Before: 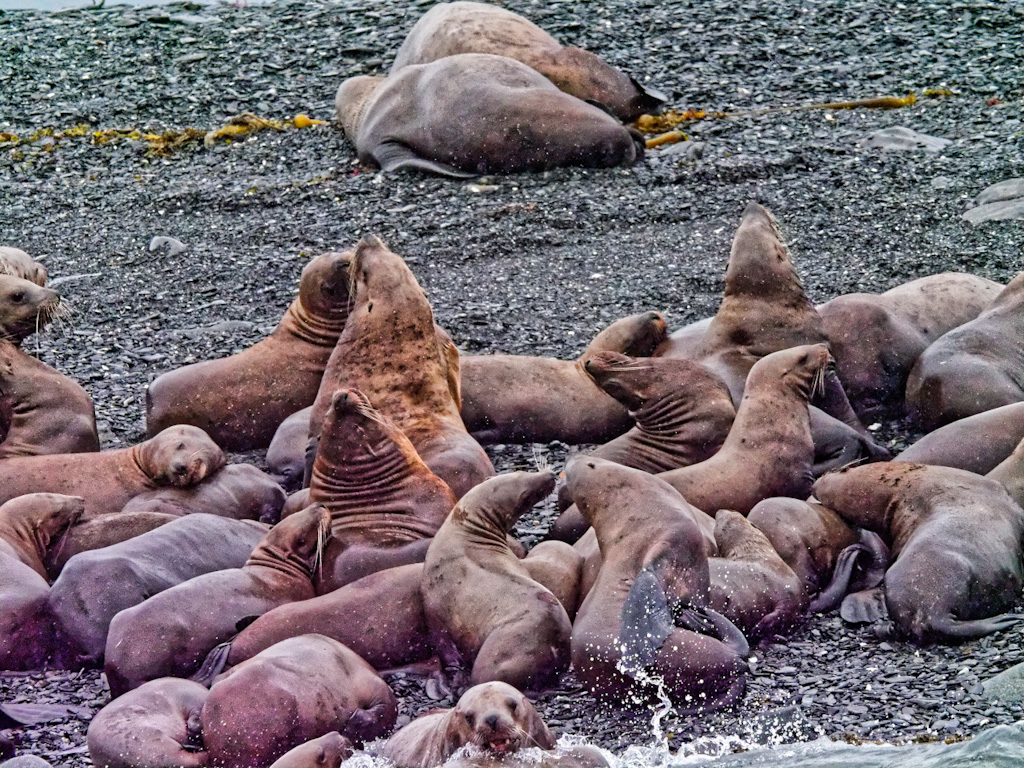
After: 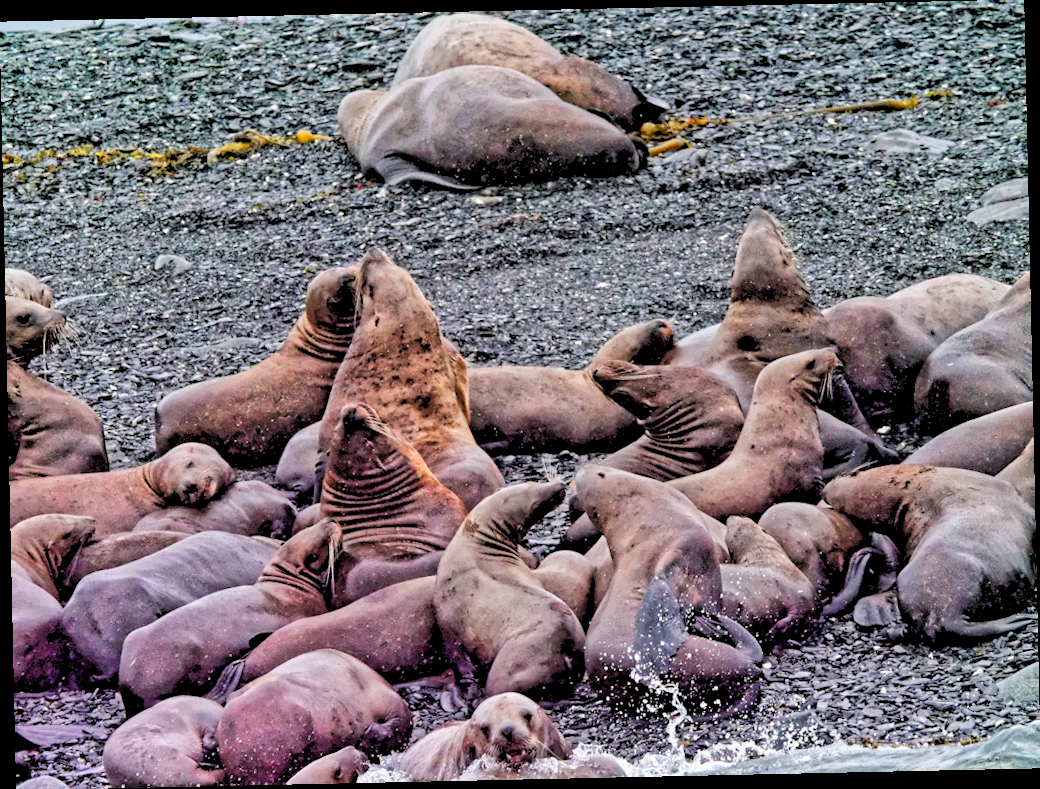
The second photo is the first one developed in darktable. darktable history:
rotate and perspective: rotation -1.24°, automatic cropping off
rgb levels: preserve colors sum RGB, levels [[0.038, 0.433, 0.934], [0, 0.5, 1], [0, 0.5, 1]]
tone equalizer: -8 EV -0.417 EV, -7 EV -0.389 EV, -6 EV -0.333 EV, -5 EV -0.222 EV, -3 EV 0.222 EV, -2 EV 0.333 EV, -1 EV 0.389 EV, +0 EV 0.417 EV, edges refinement/feathering 500, mask exposure compensation -1.25 EV, preserve details no
